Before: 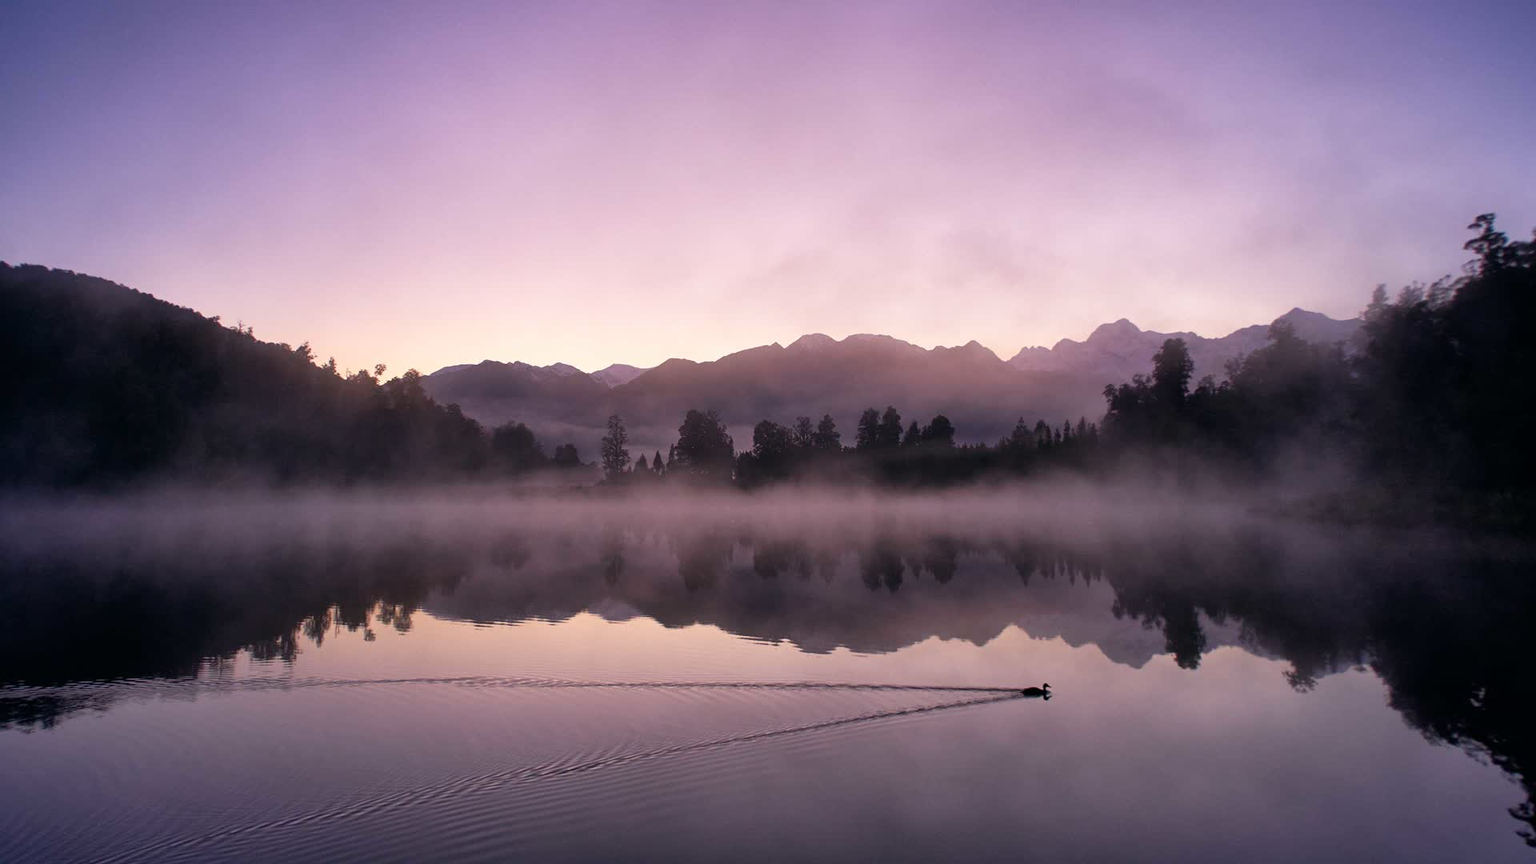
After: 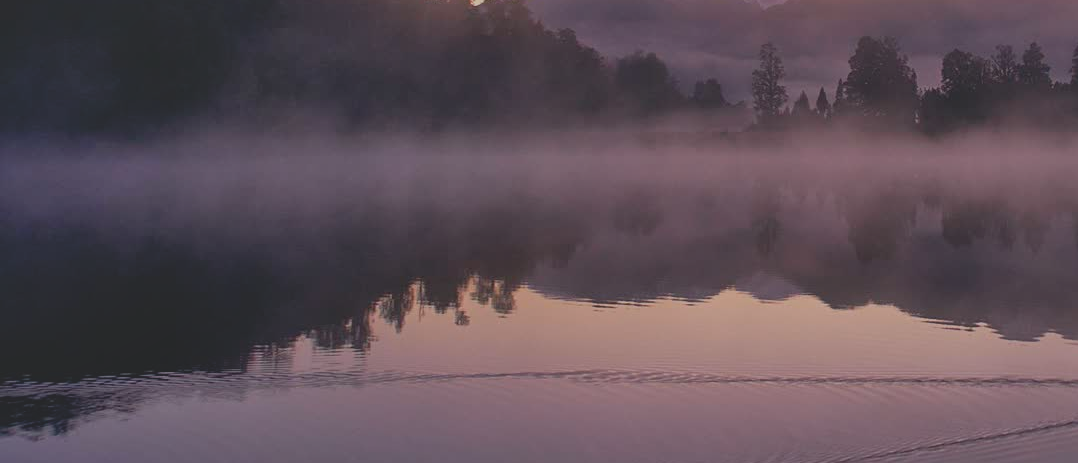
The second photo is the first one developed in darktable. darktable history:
crop: top 44.083%, right 43.184%, bottom 13.011%
shadows and highlights: shadows 35.76, highlights -34.8, soften with gaussian
contrast brightness saturation: contrast -0.274
sharpen: amount 0.212
exposure: exposure -0.487 EV, compensate highlight preservation false
